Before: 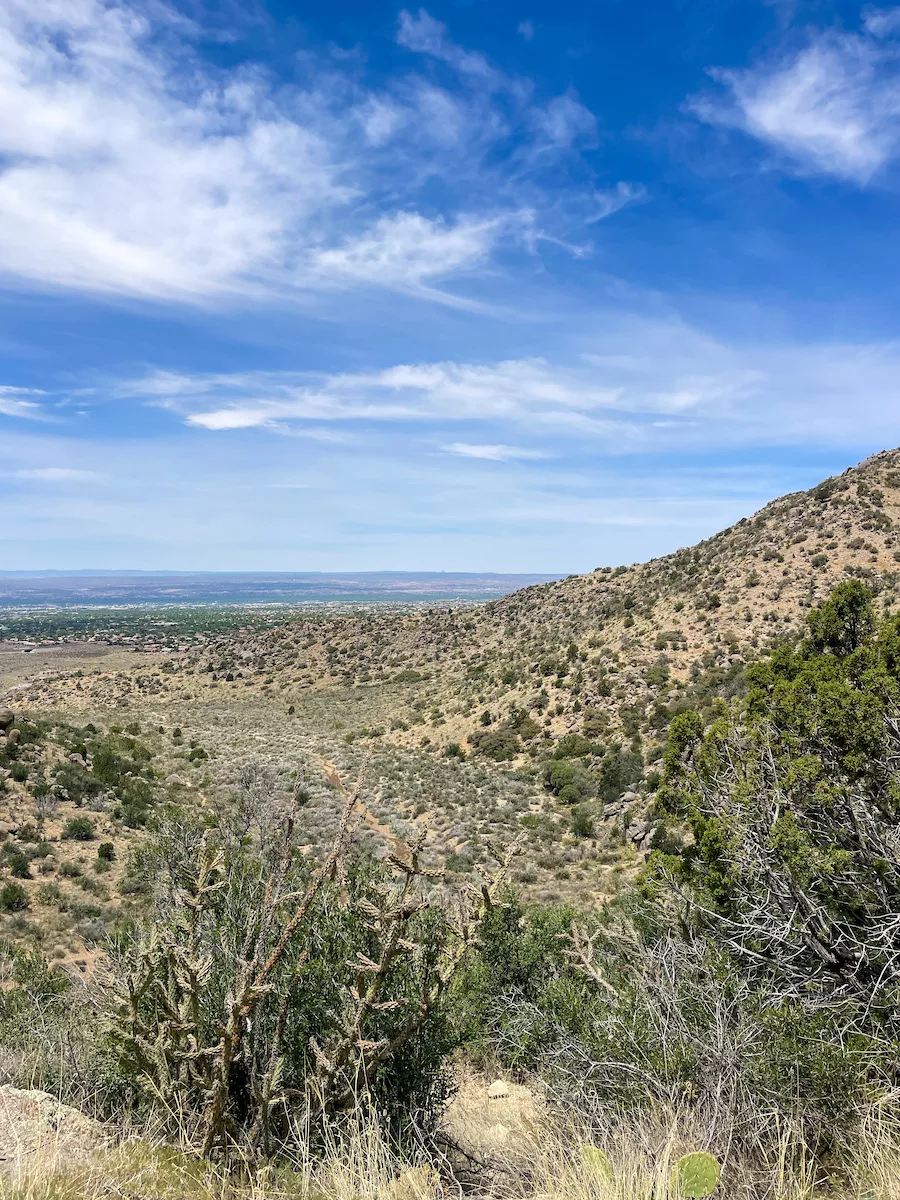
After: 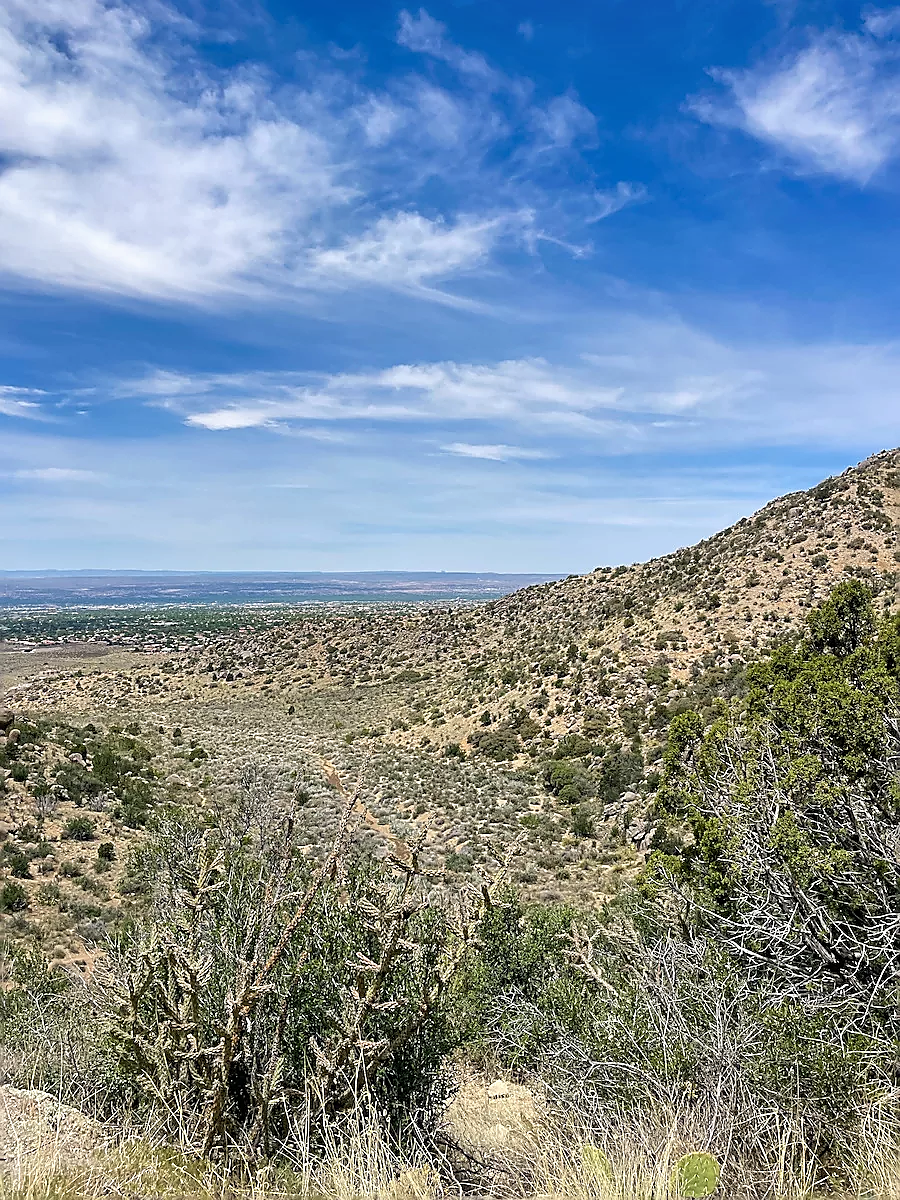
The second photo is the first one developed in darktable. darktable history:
shadows and highlights: shadows 60, soften with gaussian
sharpen: radius 1.4, amount 1.25, threshold 0.7
